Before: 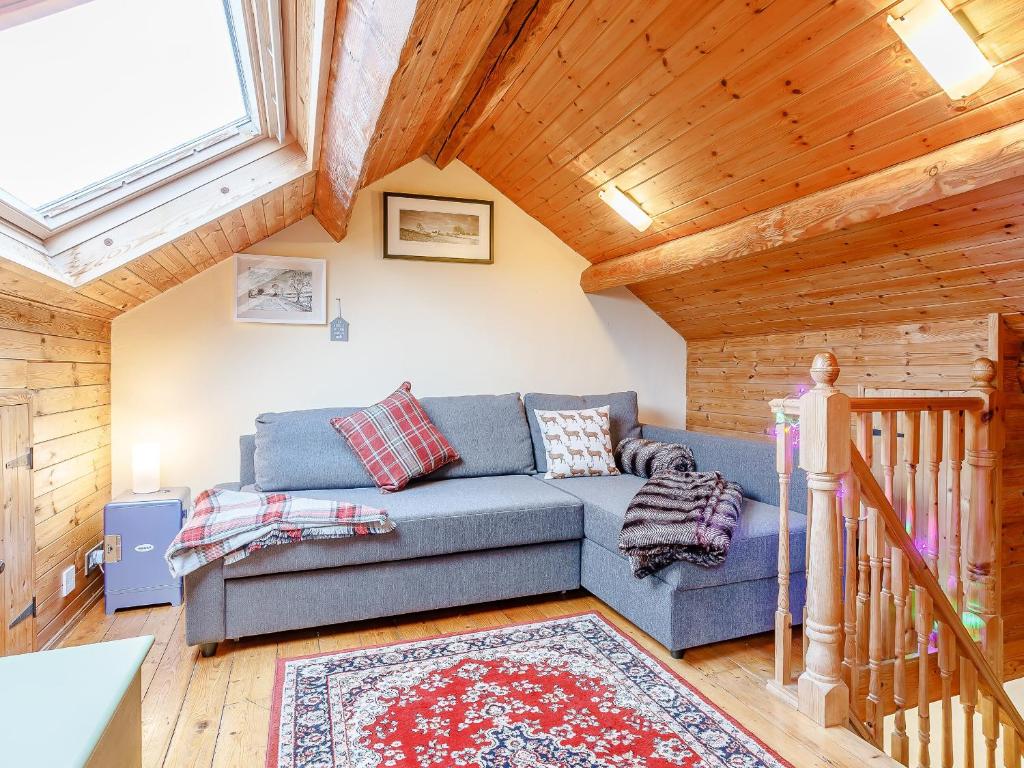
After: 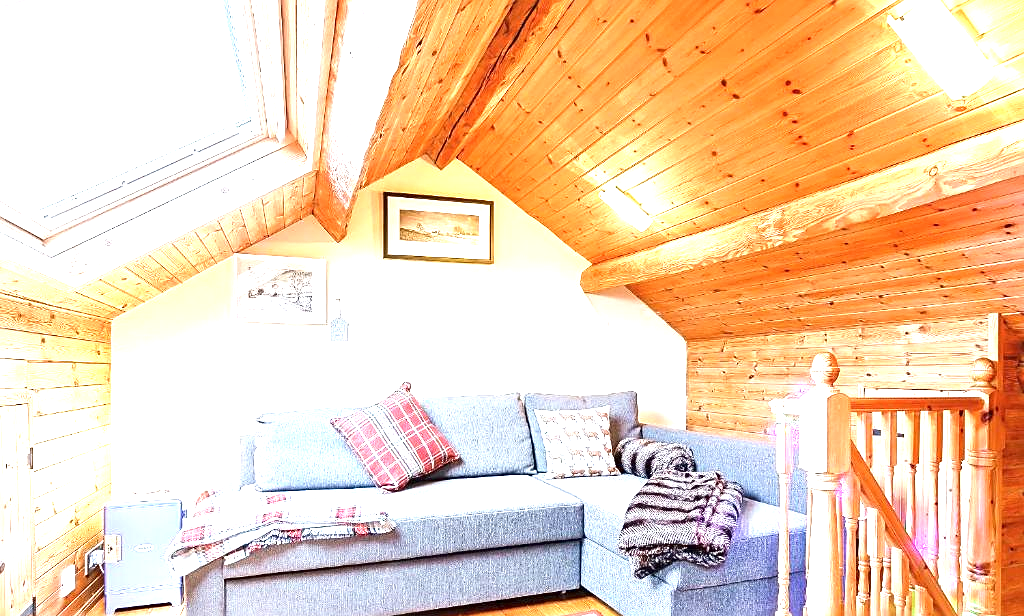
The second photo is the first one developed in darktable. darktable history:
exposure: black level correction 0, exposure 1.49 EV, compensate highlight preservation false
sharpen: amount 0.491
contrast brightness saturation: saturation -0.051
crop: bottom 19.721%
